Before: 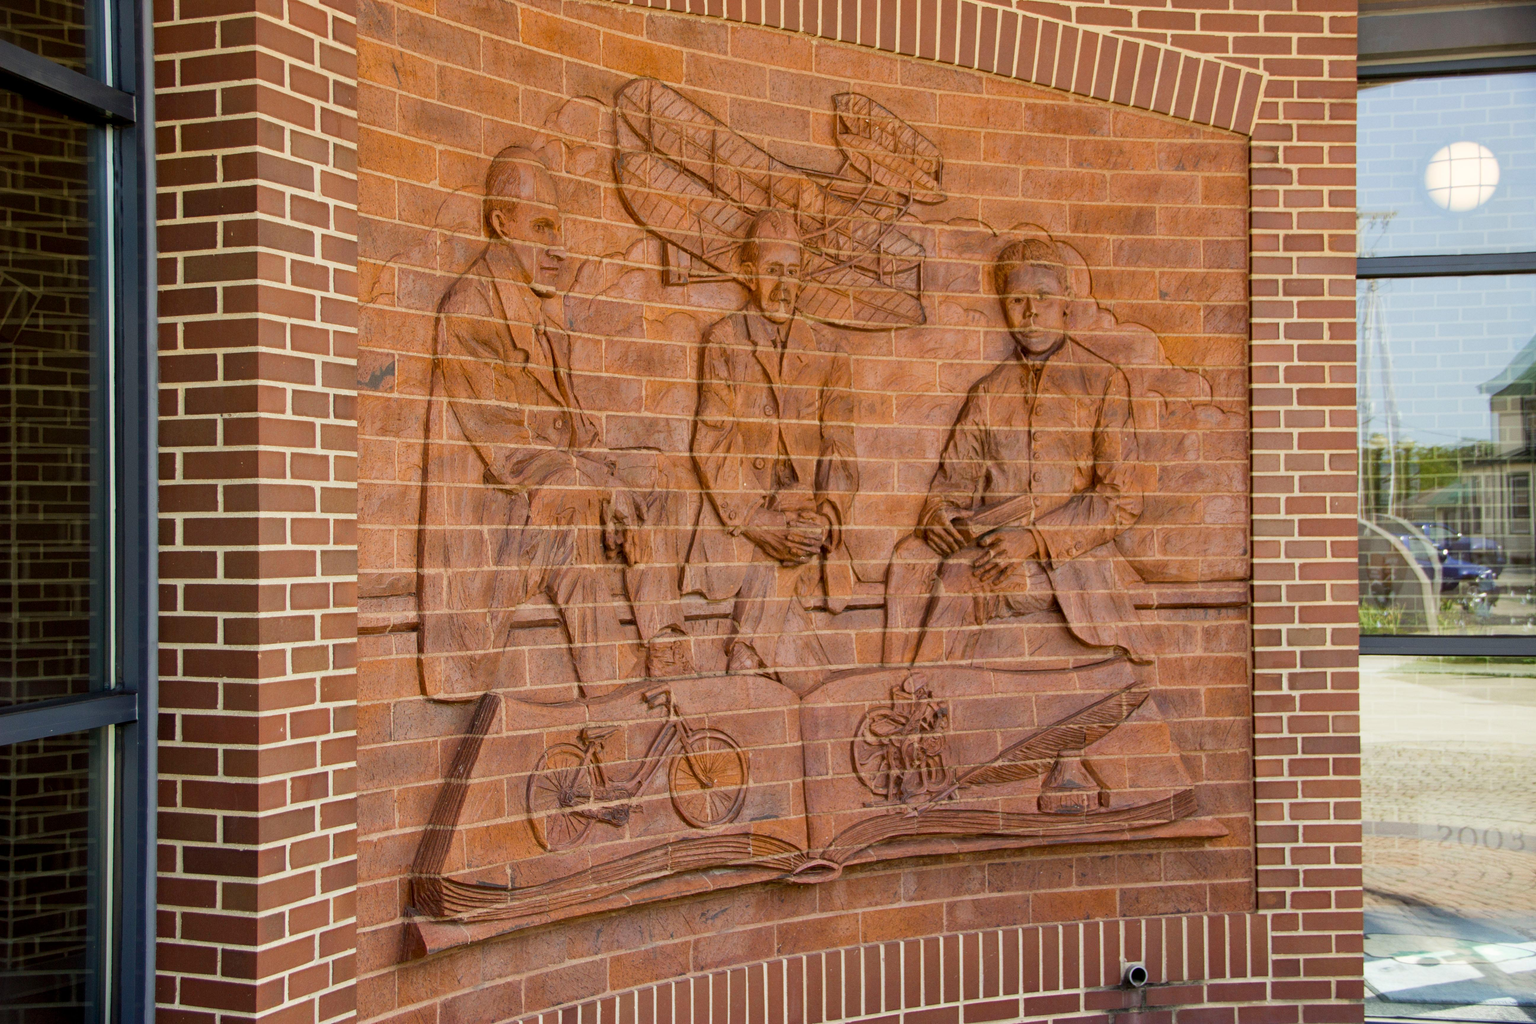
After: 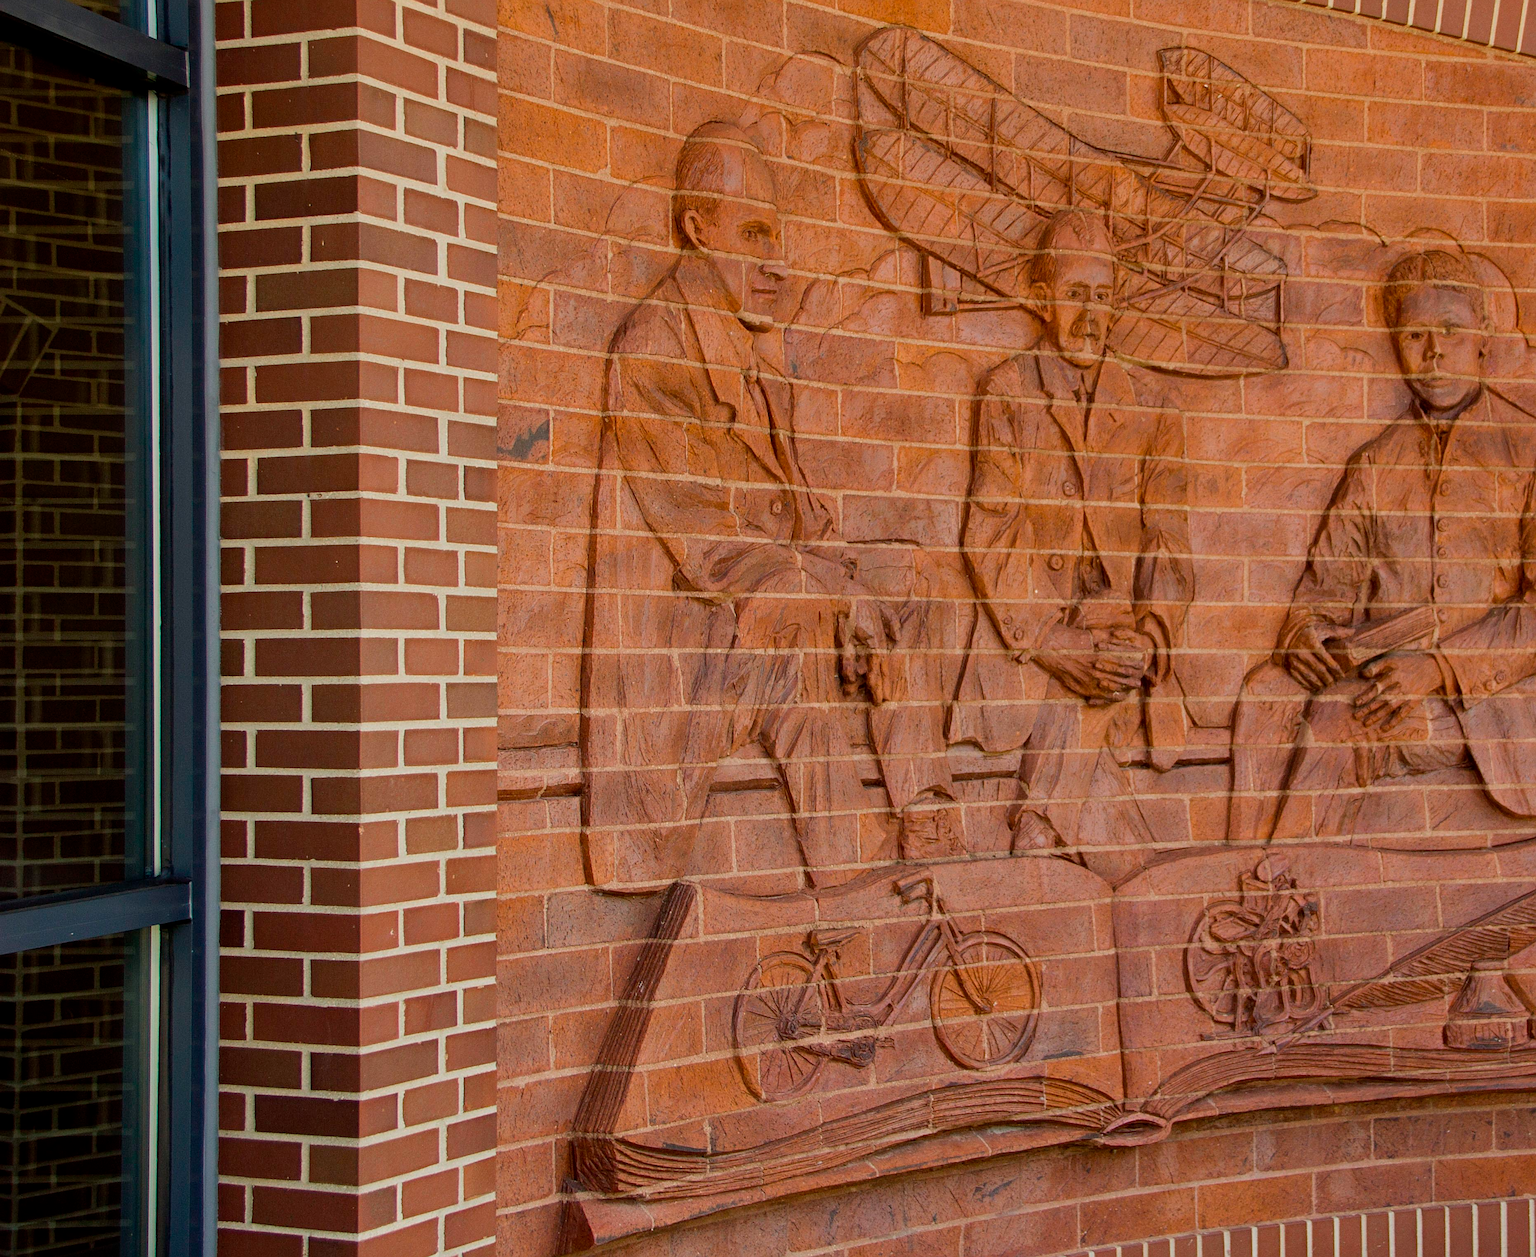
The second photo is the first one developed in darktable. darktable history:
exposure: exposure -0.36 EV, compensate highlight preservation false
sharpen: on, module defaults
tone equalizer: on, module defaults
crop: top 5.803%, right 27.864%, bottom 5.804%
